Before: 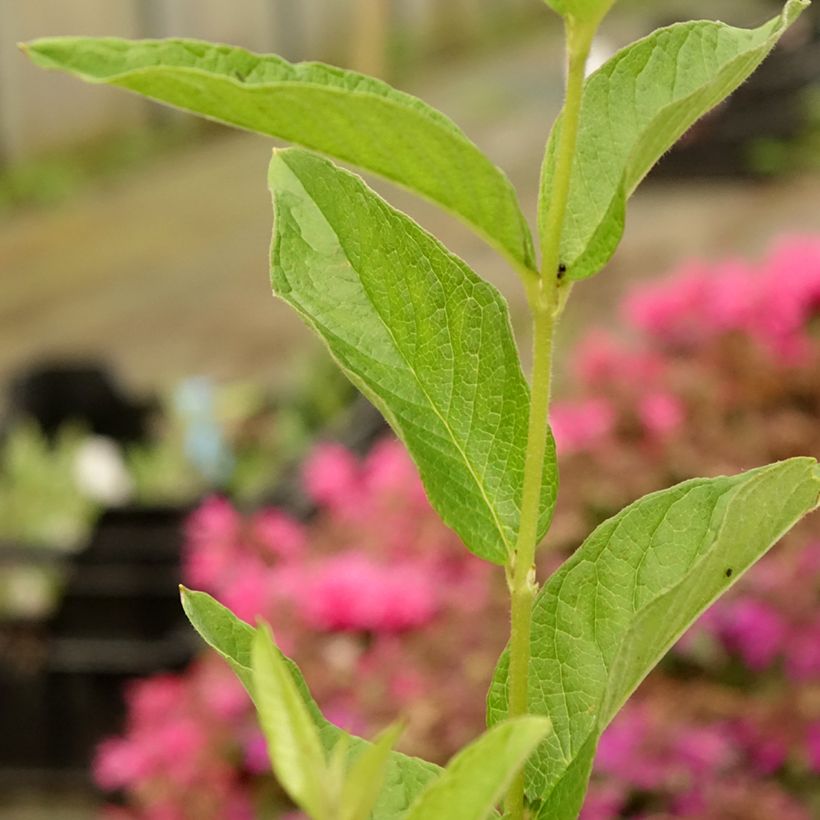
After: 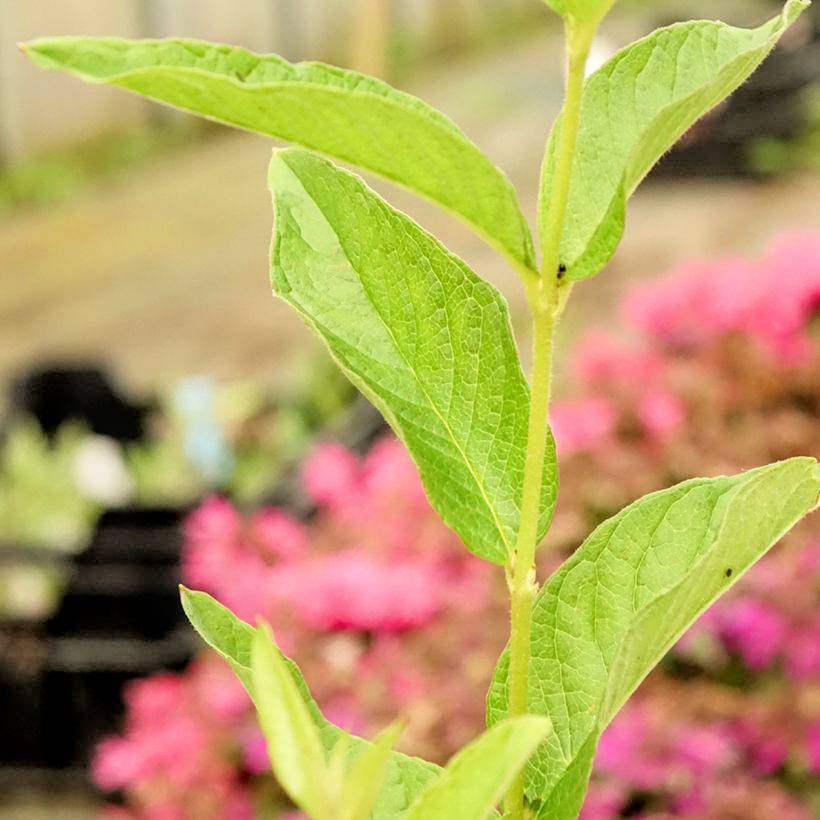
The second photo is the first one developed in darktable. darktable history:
exposure: black level correction 0, exposure 0.95 EV, compensate highlight preservation false
filmic rgb: black relative exposure -7.75 EV, white relative exposure 4.41 EV, threshold 3.03 EV, target black luminance 0%, hardness 3.76, latitude 50.76%, contrast 1.066, highlights saturation mix 9.41%, shadows ↔ highlights balance -0.226%, enable highlight reconstruction true
local contrast: on, module defaults
